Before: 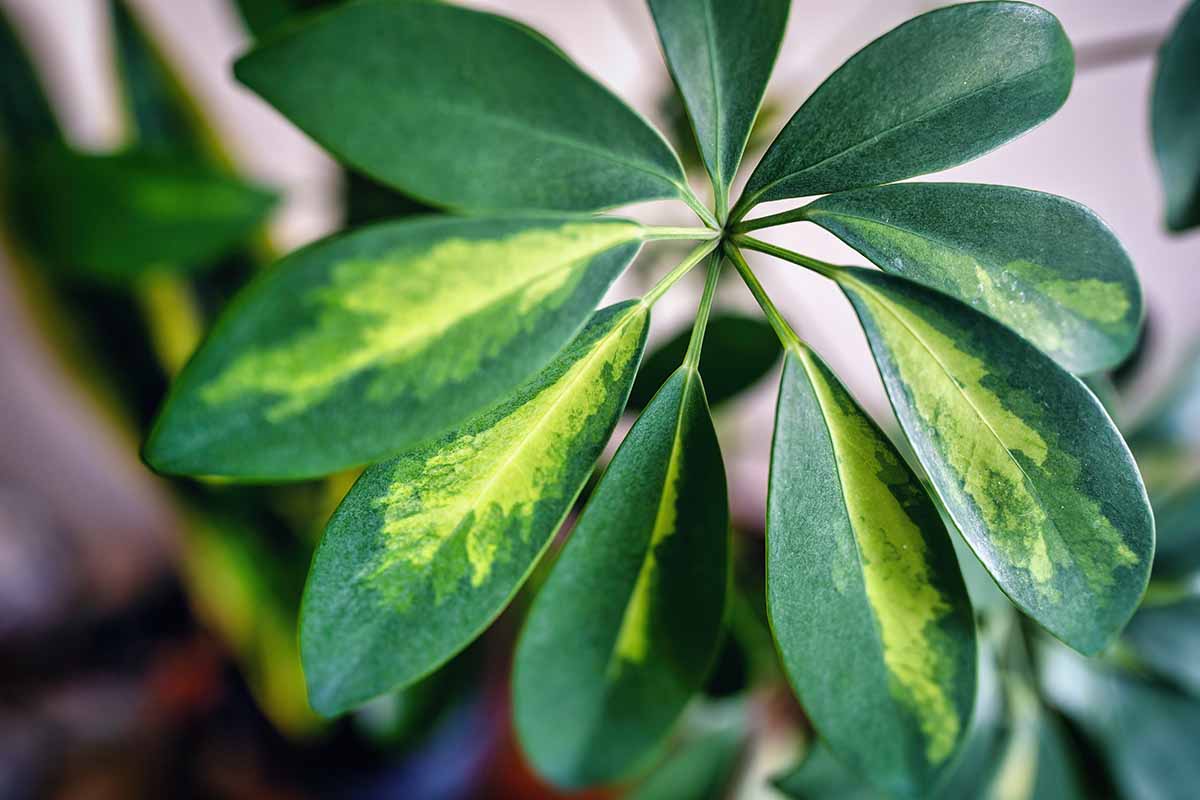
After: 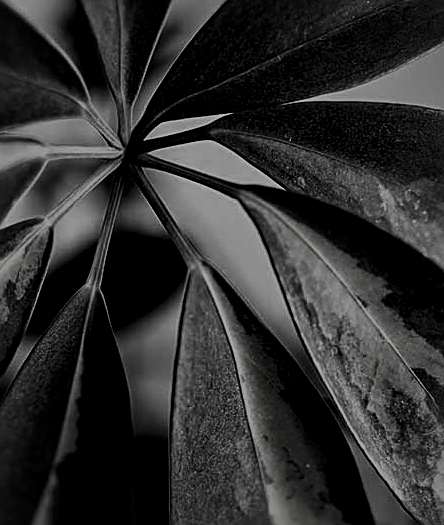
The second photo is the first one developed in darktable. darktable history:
sharpen: on, module defaults
crop and rotate: left 49.794%, top 10.138%, right 13.132%, bottom 24.138%
local contrast: mode bilateral grid, contrast 24, coarseness 60, detail 152%, midtone range 0.2
shadows and highlights: shadows -20.39, white point adjustment -2.04, highlights -35.09, shadows color adjustment 97.67%
contrast brightness saturation: contrast 0.024, brightness -0.982, saturation -0.989
color balance rgb: global offset › luminance 0.408%, global offset › chroma 0.218%, global offset › hue 254.63°, linear chroma grading › global chroma 14.438%, perceptual saturation grading › global saturation 0.169%, global vibrance 20%
filmic rgb: black relative exposure -7.65 EV, white relative exposure 4.56 EV, threshold 2.96 EV, hardness 3.61, enable highlight reconstruction true
